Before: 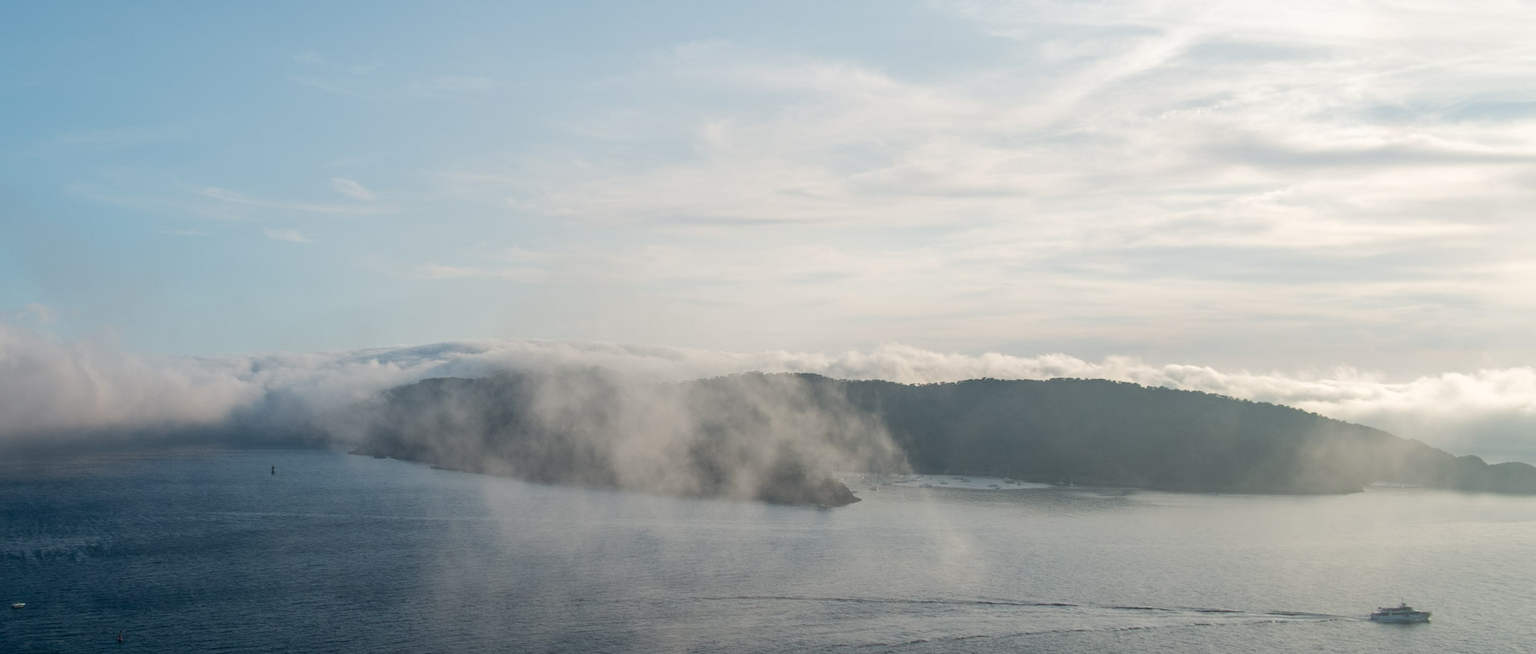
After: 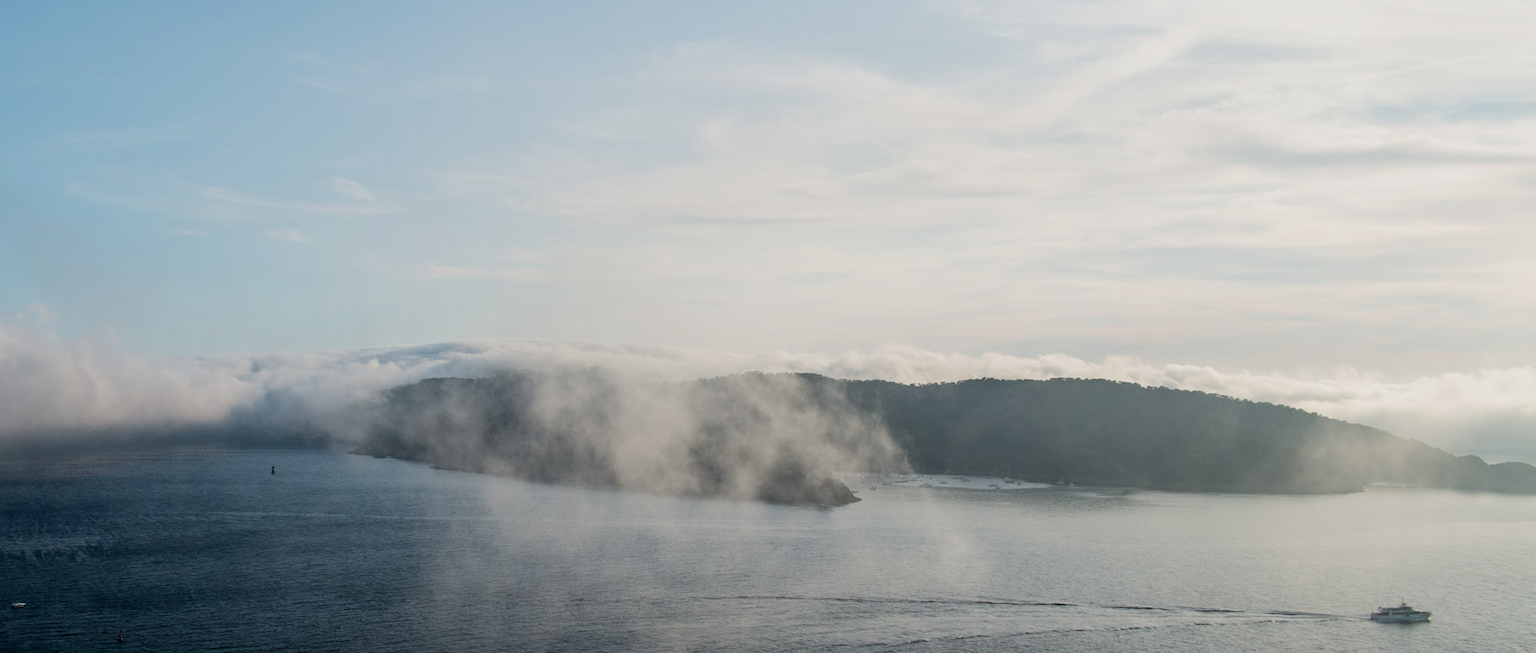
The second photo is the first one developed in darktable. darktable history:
filmic rgb: black relative exposure -16 EV, white relative exposure 5.26 EV, threshold 3.01 EV, hardness 5.89, contrast 1.24, enable highlight reconstruction true
